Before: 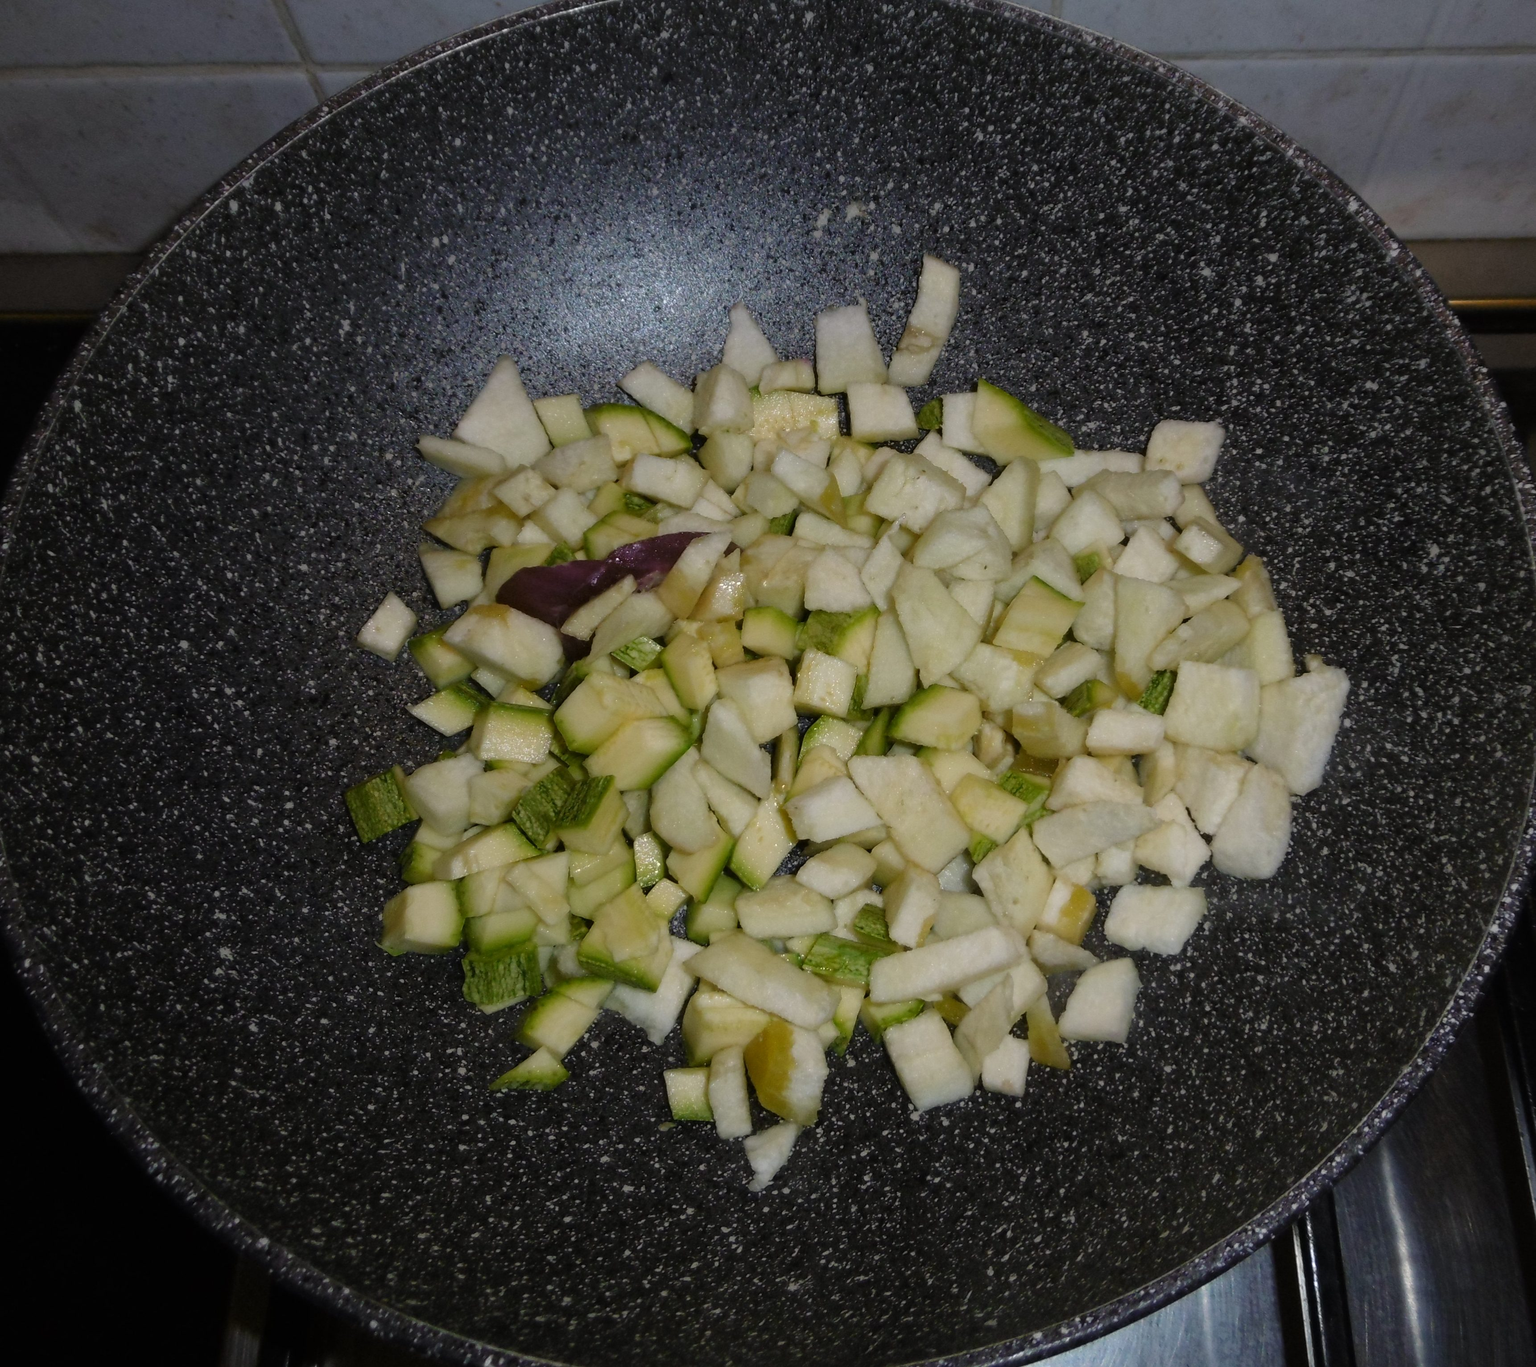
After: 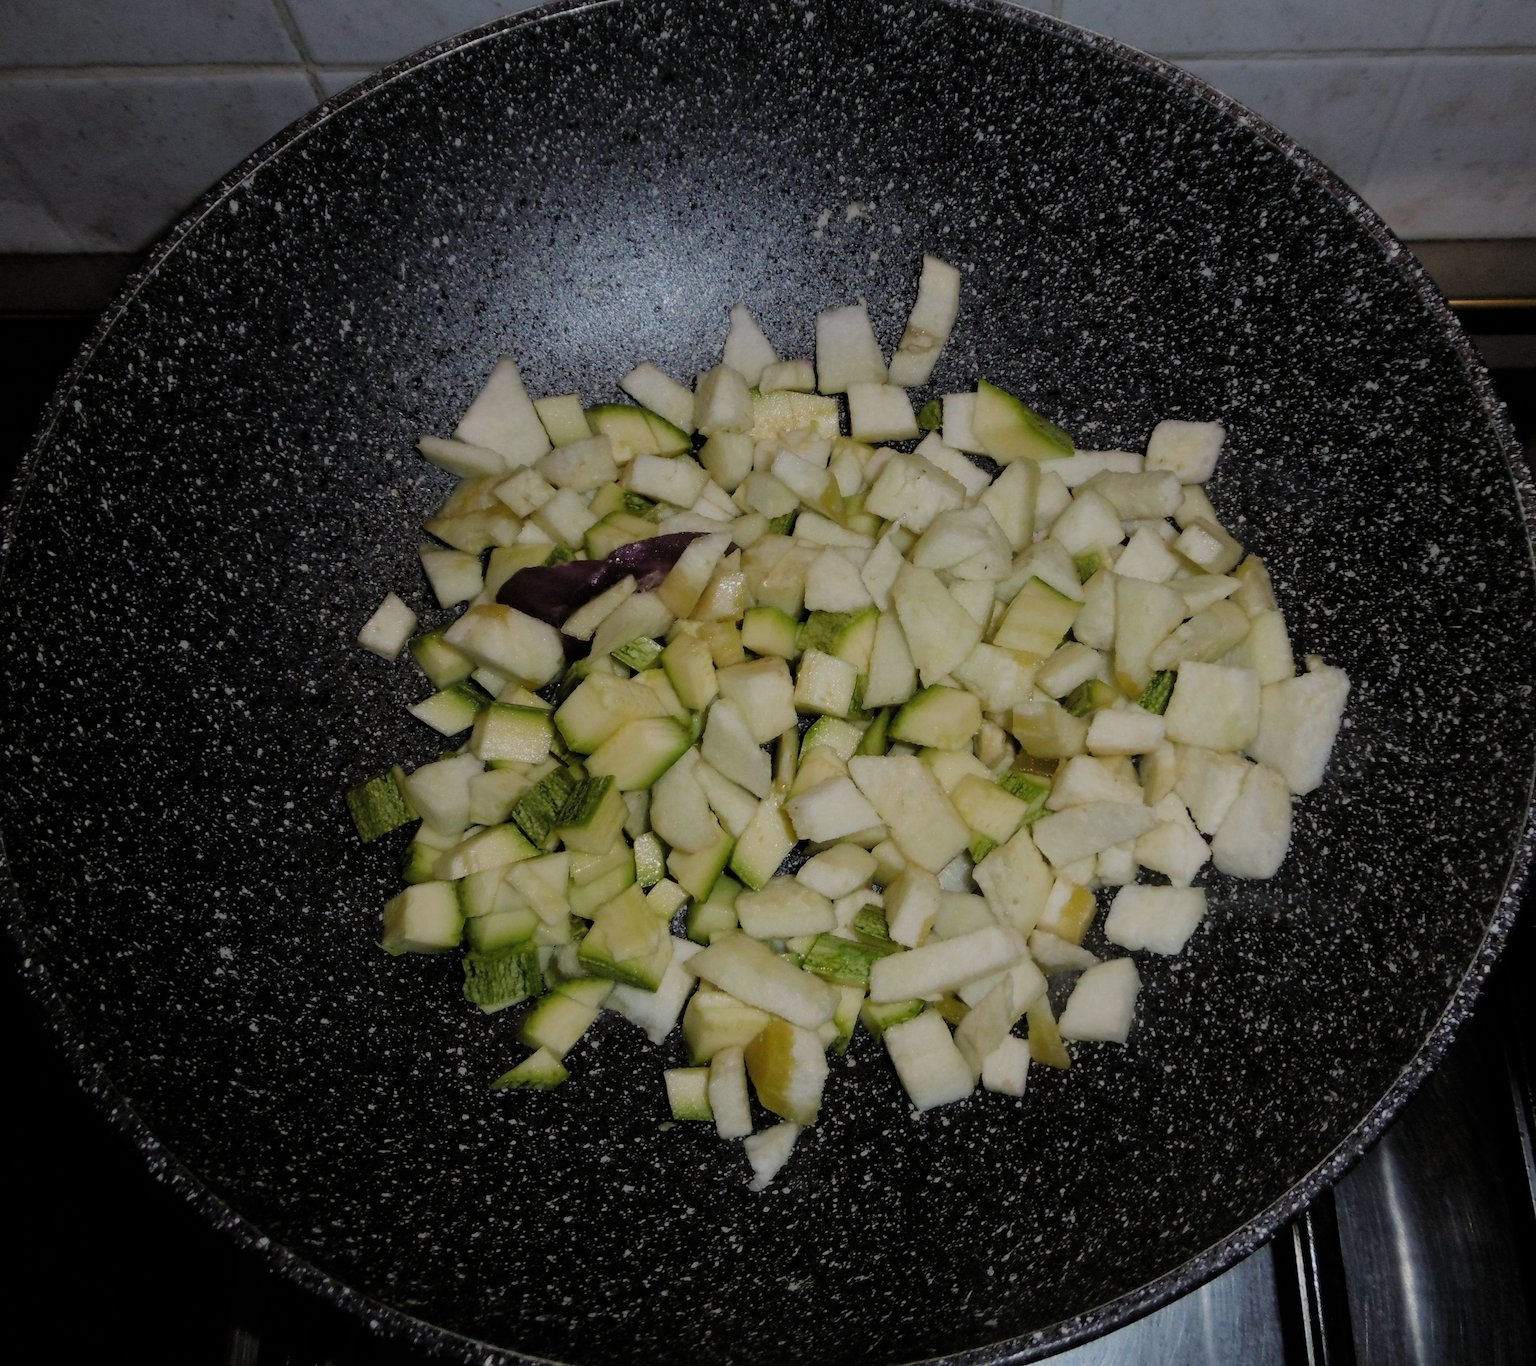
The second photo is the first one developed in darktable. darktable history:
filmic rgb: black relative exposure -7.65 EV, white relative exposure 4.56 EV, hardness 3.61, color science v4 (2020), contrast in shadows soft, contrast in highlights soft
sharpen: radius 2.921, amount 0.85, threshold 47.516
